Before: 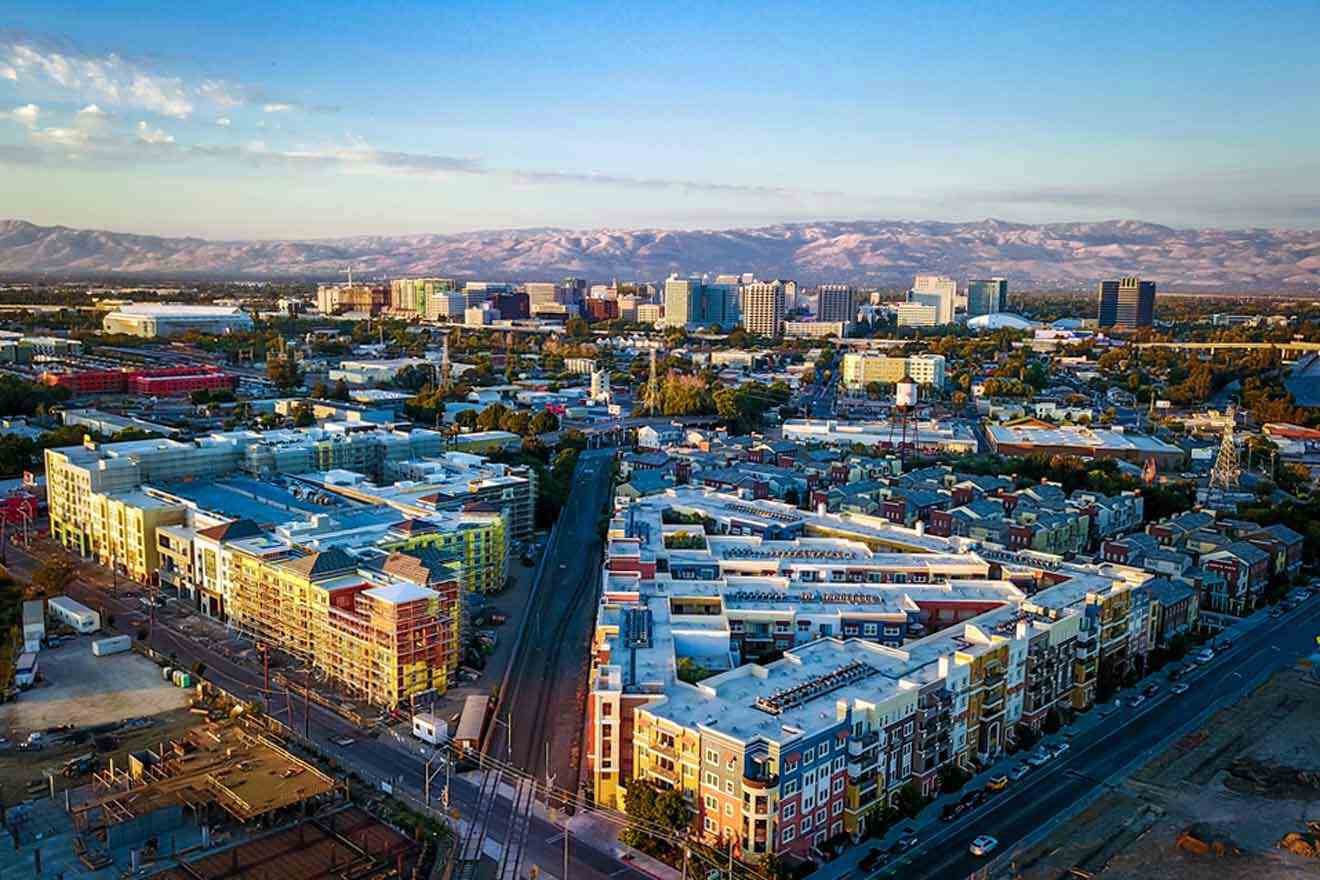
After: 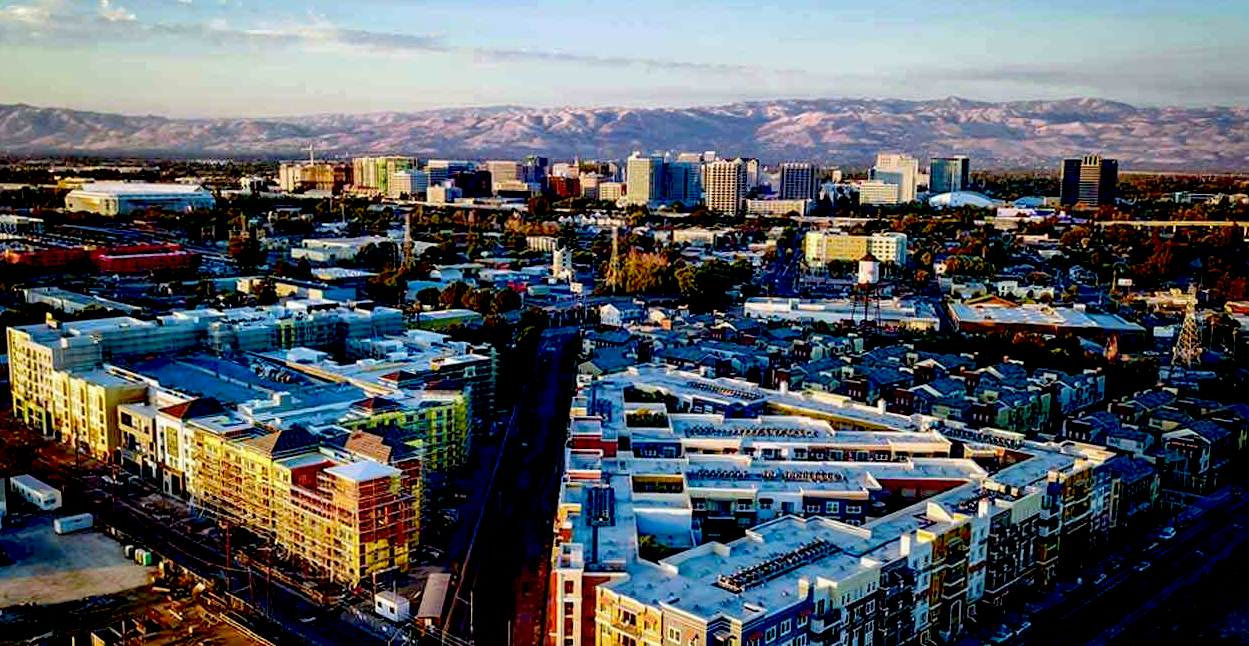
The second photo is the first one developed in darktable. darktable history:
exposure: black level correction 0.055, exposure -0.03 EV, compensate exposure bias true, compensate highlight preservation false
crop and rotate: left 2.926%, top 13.871%, right 2.389%, bottom 12.615%
